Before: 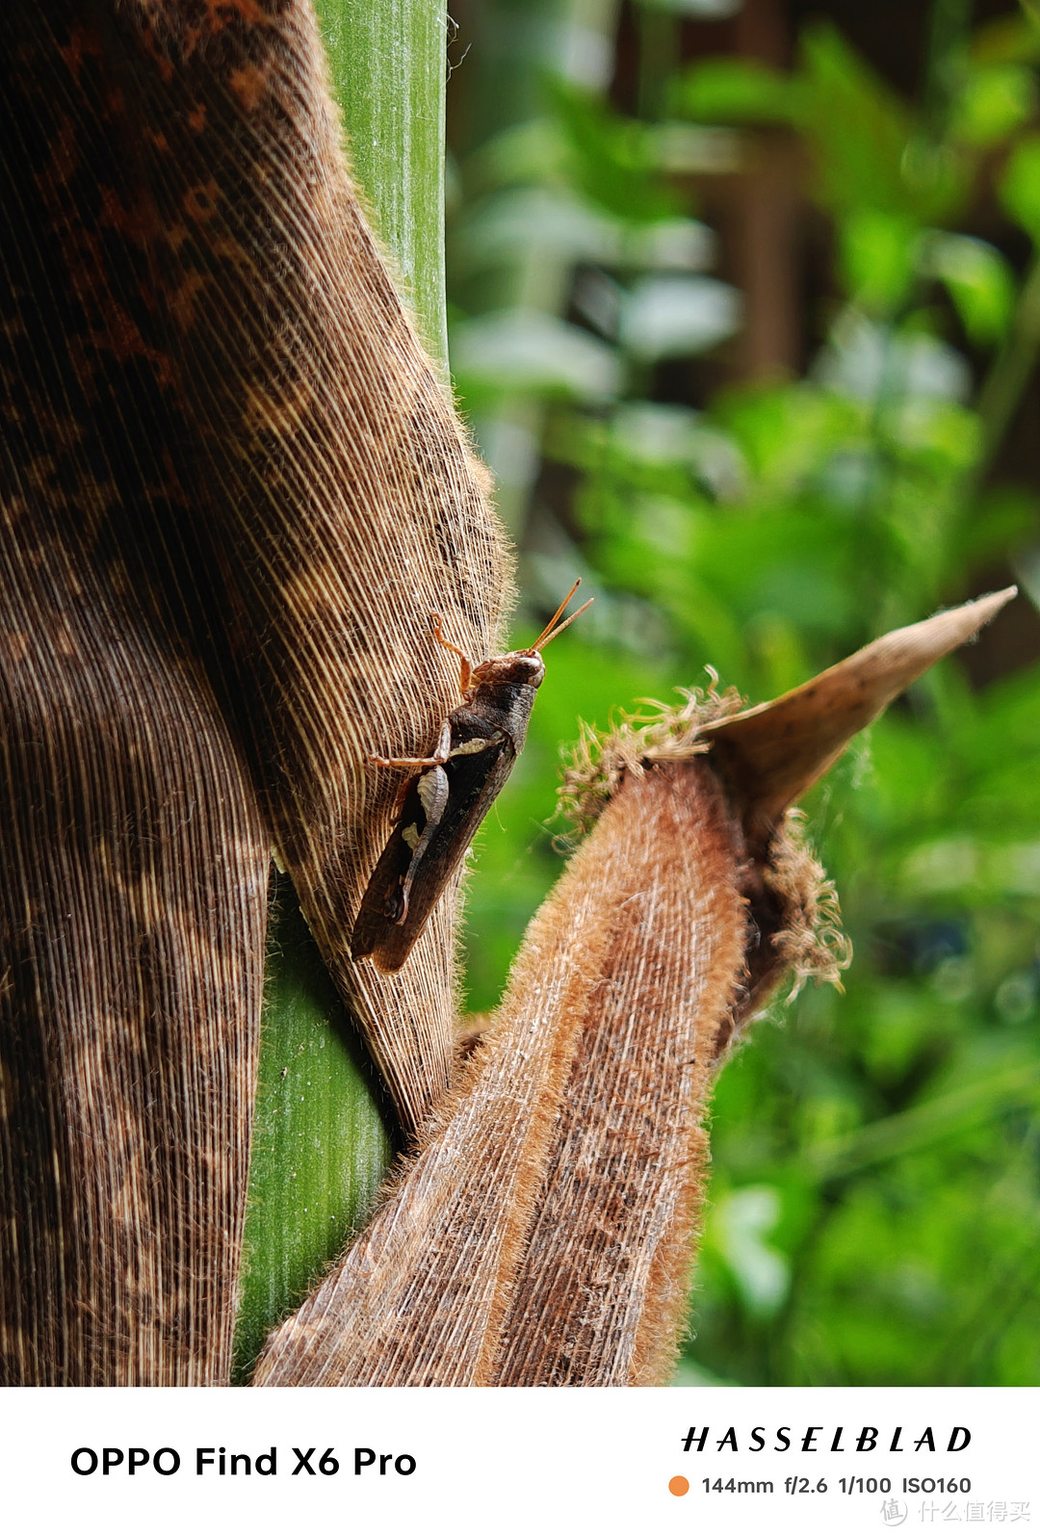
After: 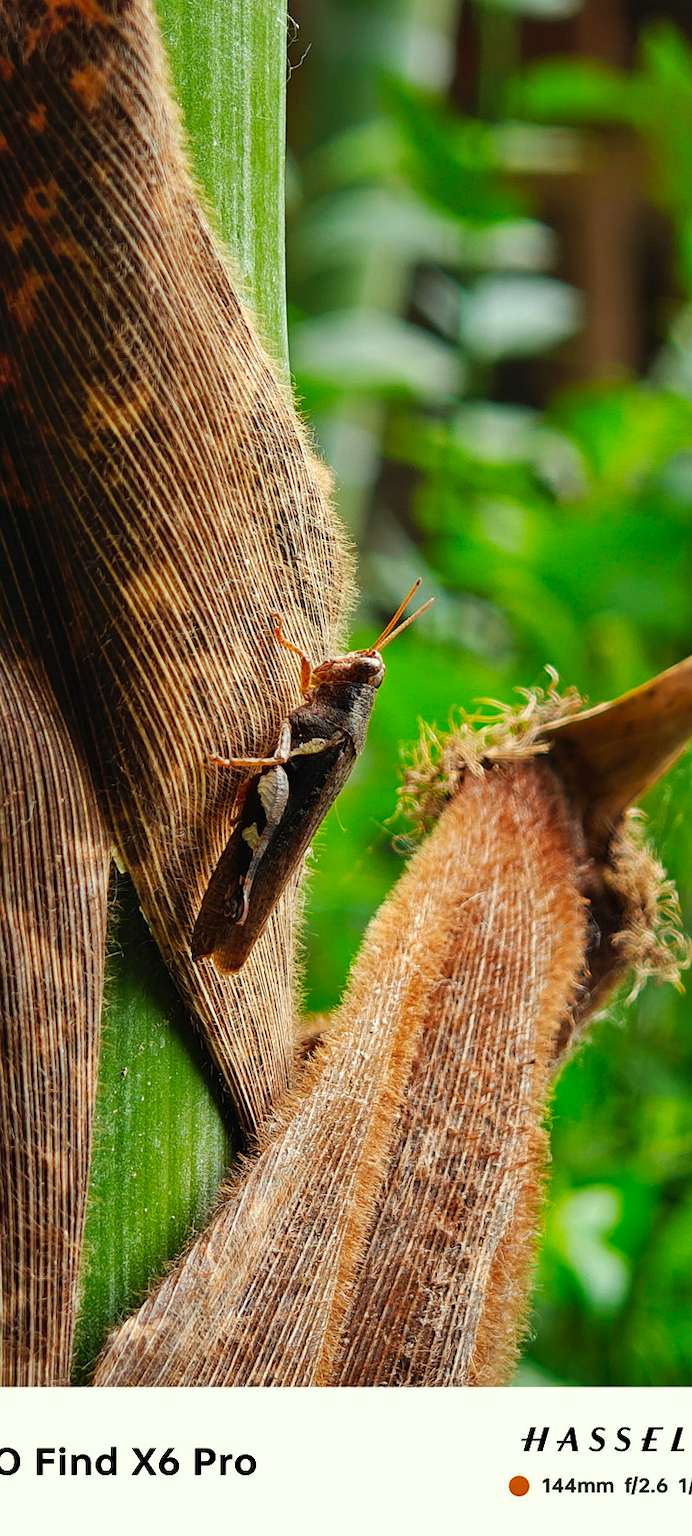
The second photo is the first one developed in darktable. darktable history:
shadows and highlights: soften with gaussian
crop and rotate: left 15.431%, right 17.963%
color correction: highlights a* -4.27, highlights b* 7.22
